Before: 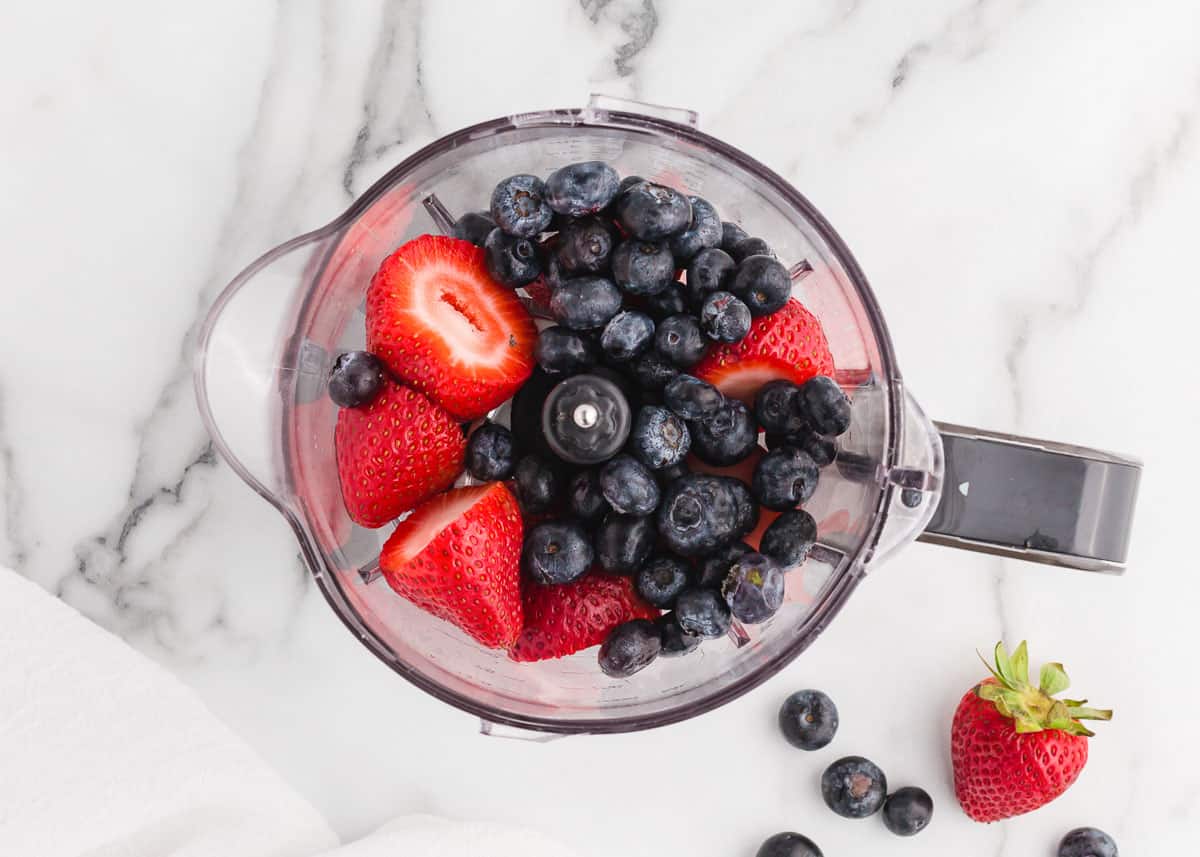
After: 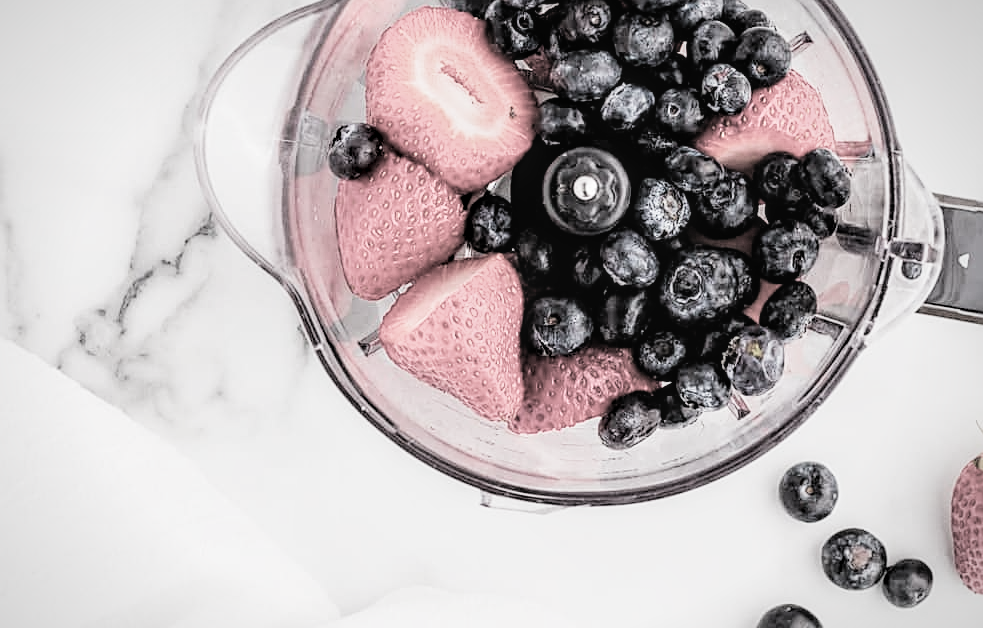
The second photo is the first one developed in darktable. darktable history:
local contrast: on, module defaults
crop: top 26.621%, right 18.011%
vignetting: fall-off start 85.44%, fall-off radius 79.58%, width/height ratio 1.219
sharpen: on, module defaults
color zones: curves: ch1 [(0.235, 0.558) (0.75, 0.5)]; ch2 [(0.25, 0.462) (0.749, 0.457)], mix 41.43%
filmic rgb: black relative exposure -5.04 EV, white relative exposure 3.98 EV, hardness 2.89, contrast 1.301, highlights saturation mix -30.9%, color science v4 (2020), contrast in shadows soft, contrast in highlights soft
exposure: exposure 0.768 EV, compensate highlight preservation false
